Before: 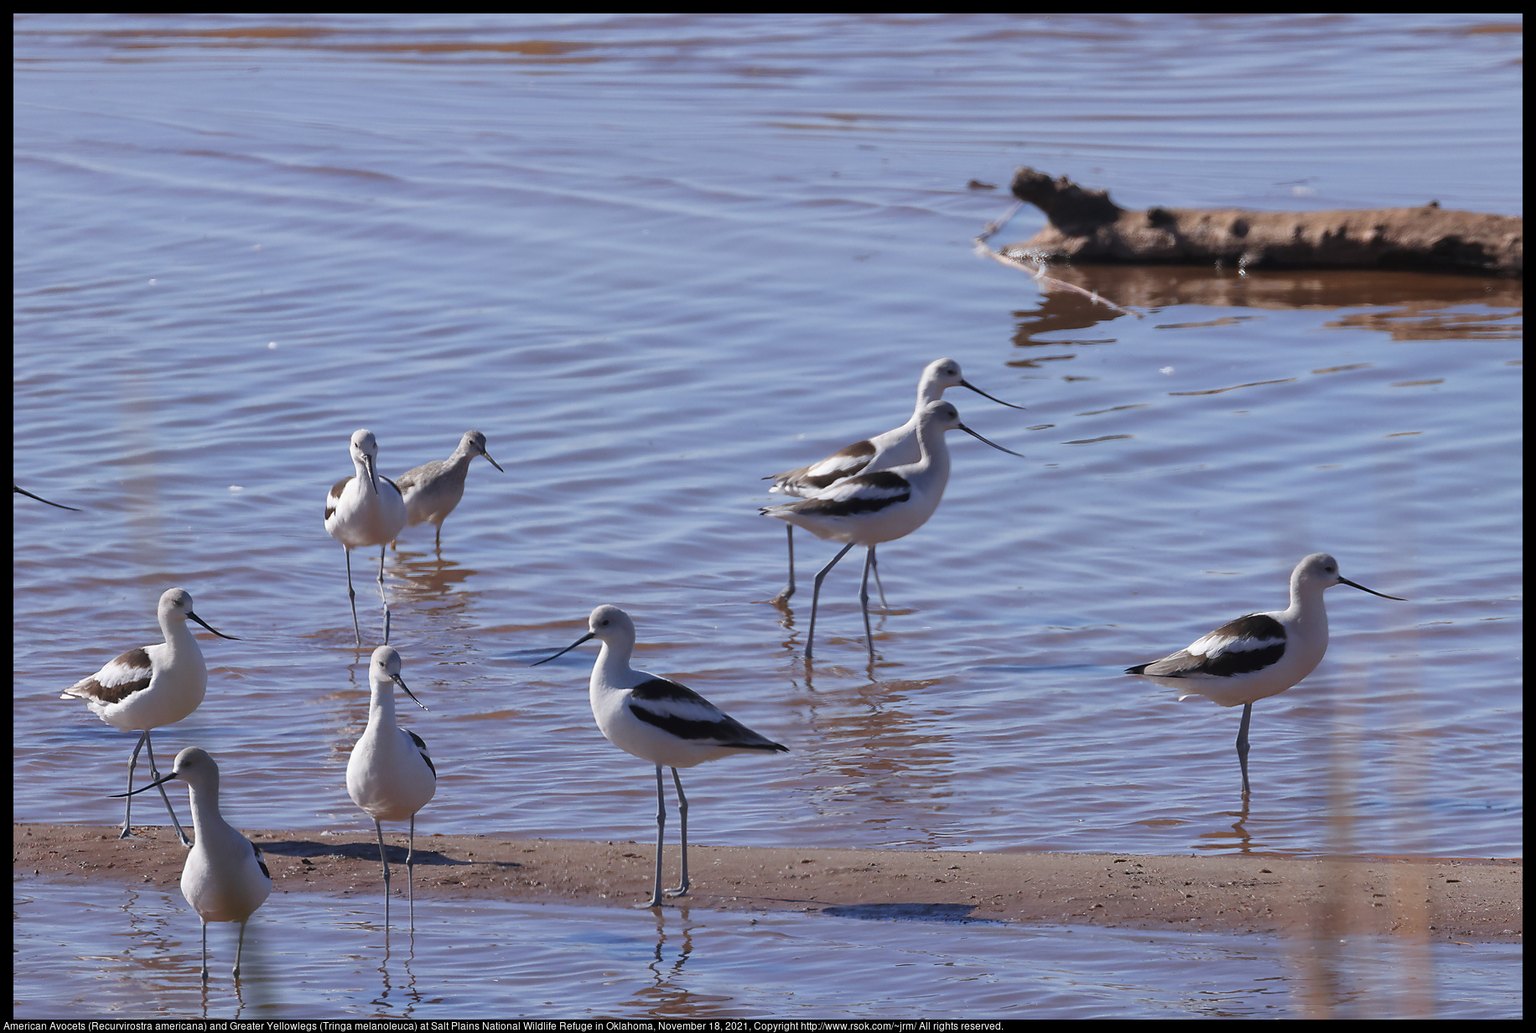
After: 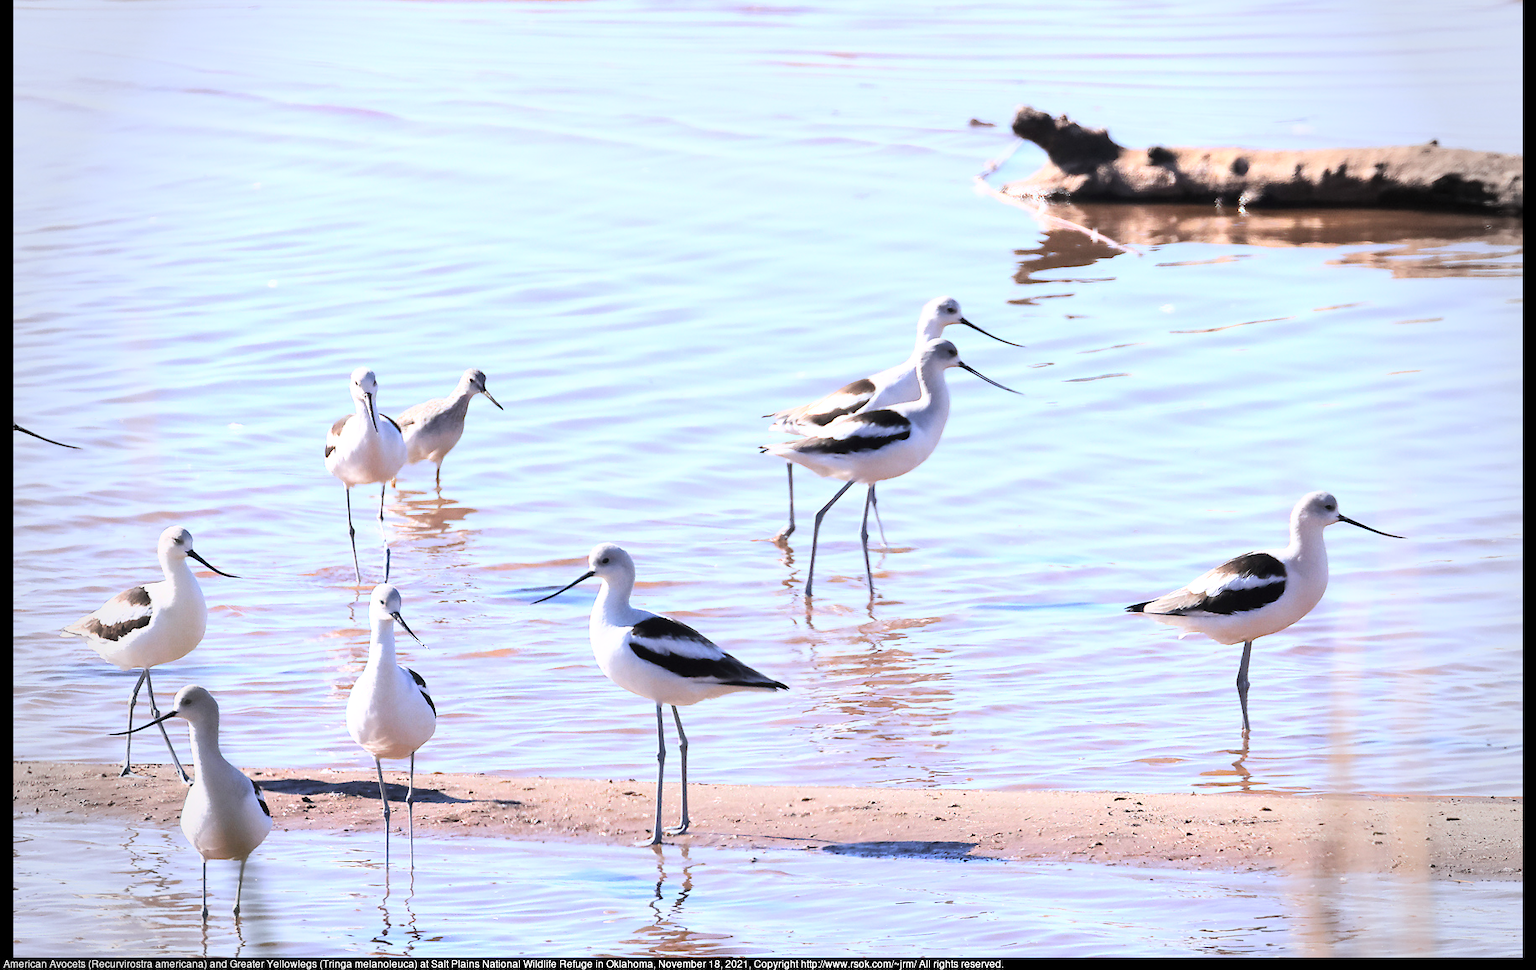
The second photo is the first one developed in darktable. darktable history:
exposure: exposure 0.637 EV, compensate exposure bias true, compensate highlight preservation false
vignetting: fall-off start 76.57%, fall-off radius 26.7%, brightness -0.293, width/height ratio 0.968
crop and rotate: top 6.074%
tone equalizer: on, module defaults
base curve: curves: ch0 [(0, 0) (0.007, 0.004) (0.027, 0.03) (0.046, 0.07) (0.207, 0.54) (0.442, 0.872) (0.673, 0.972) (1, 1)]
